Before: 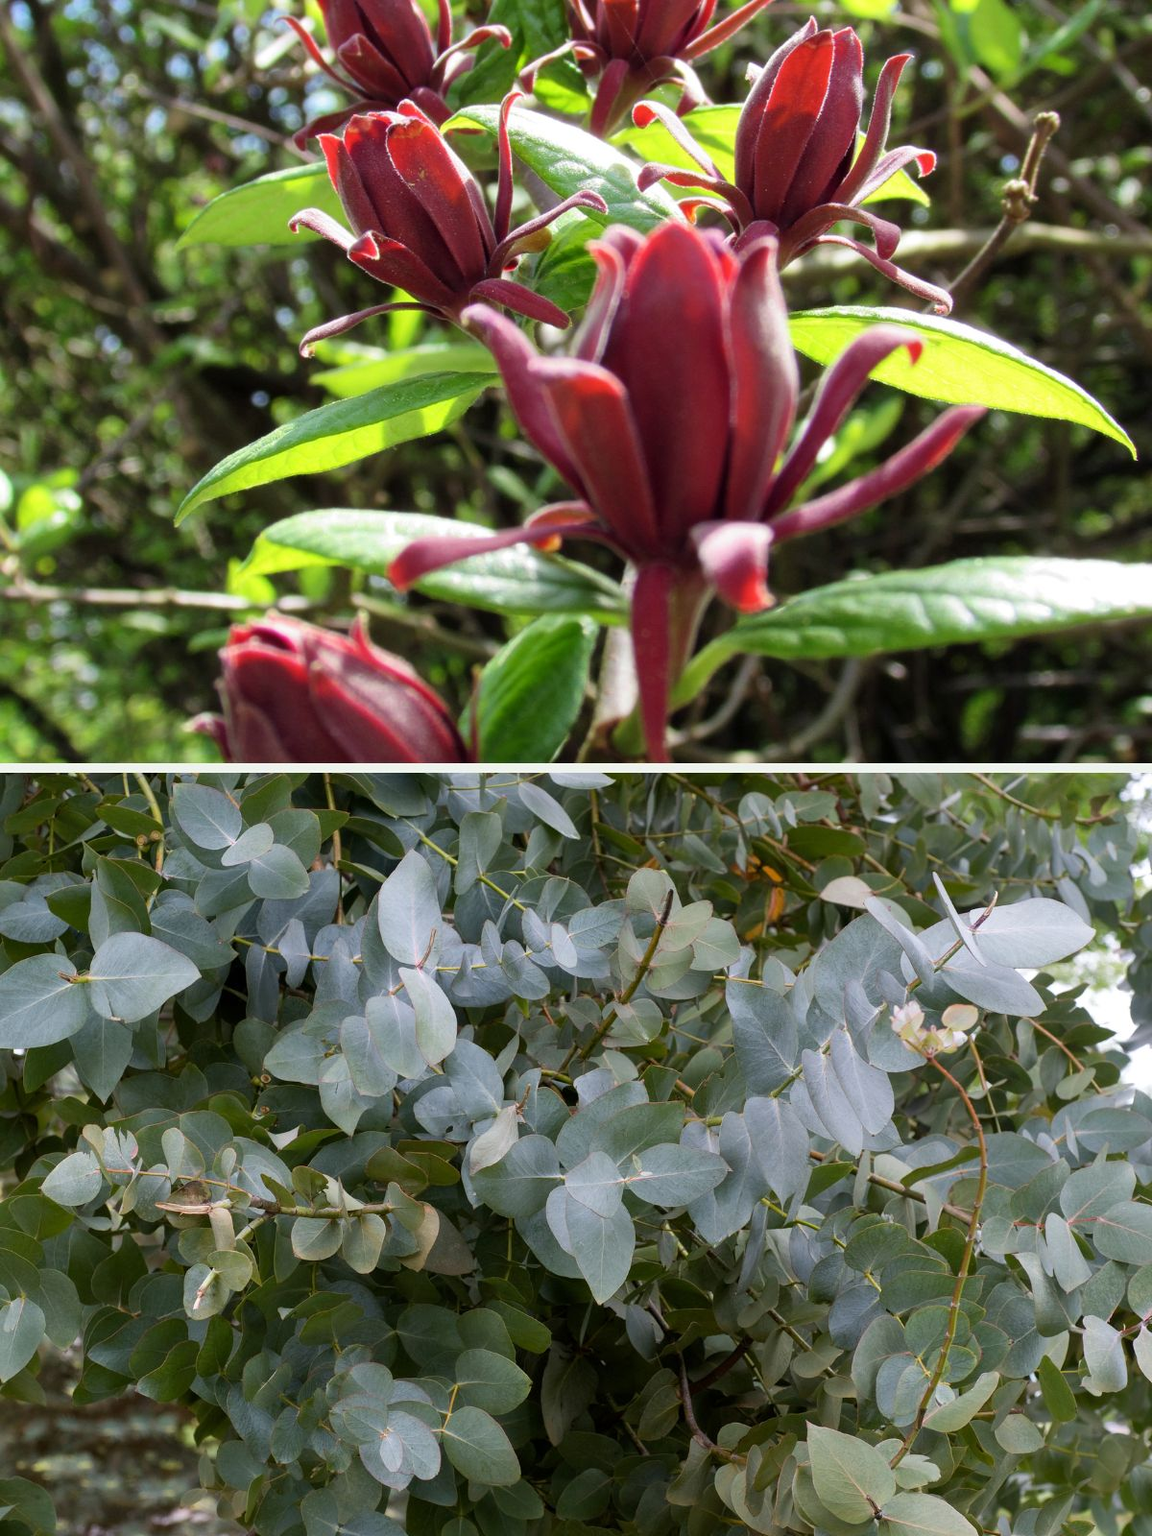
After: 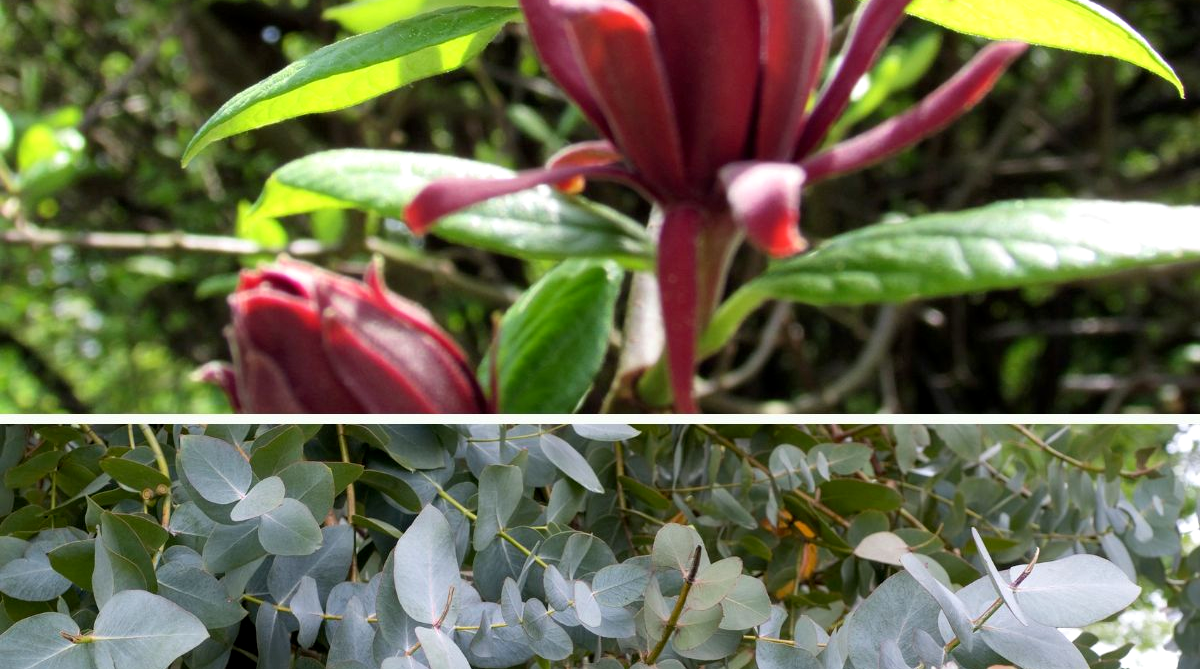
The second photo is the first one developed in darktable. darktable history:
crop and rotate: top 23.84%, bottom 34.294%
exposure: black level correction 0.002, exposure 0.15 EV, compensate highlight preservation false
